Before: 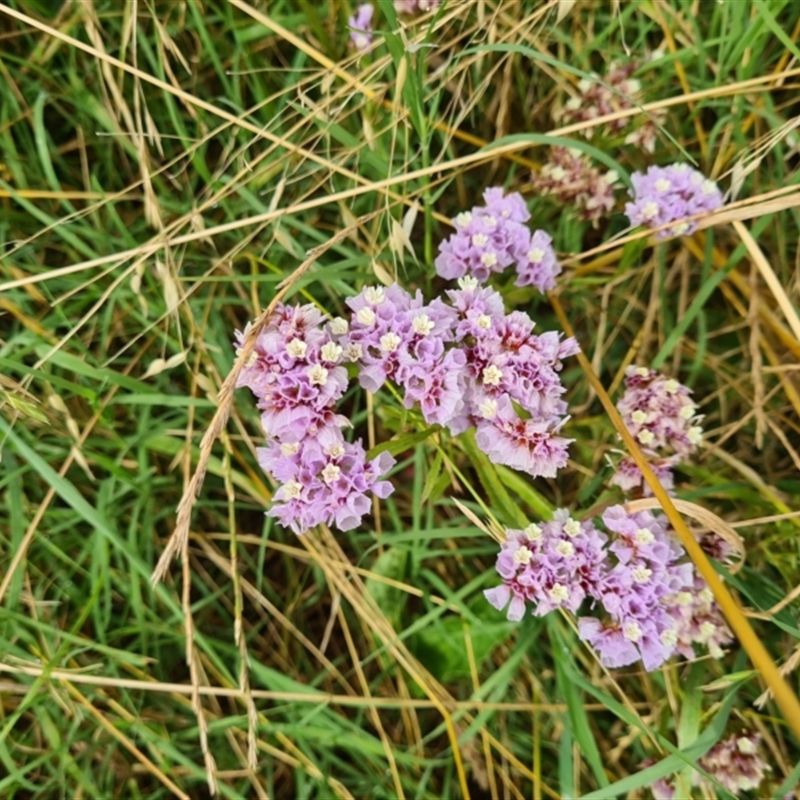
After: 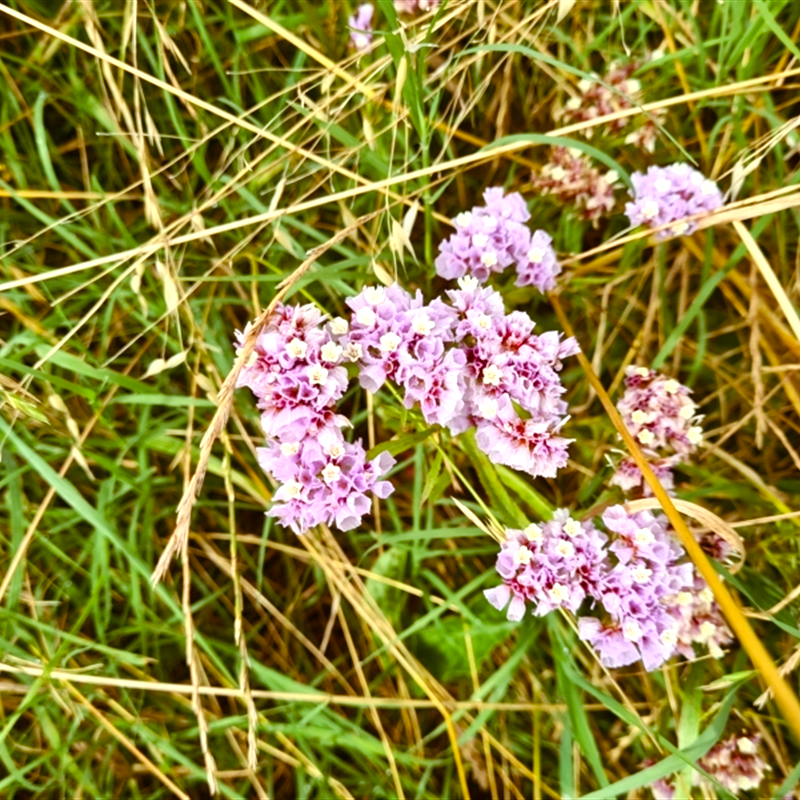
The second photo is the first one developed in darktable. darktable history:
color balance rgb: shadows lift › chroma 9.605%, shadows lift › hue 45.65°, highlights gain › luminance 14.899%, perceptual saturation grading › global saturation 20%, perceptual saturation grading › highlights -25.304%, perceptual saturation grading › shadows 24.353%, perceptual brilliance grading › global brilliance 11.812%
